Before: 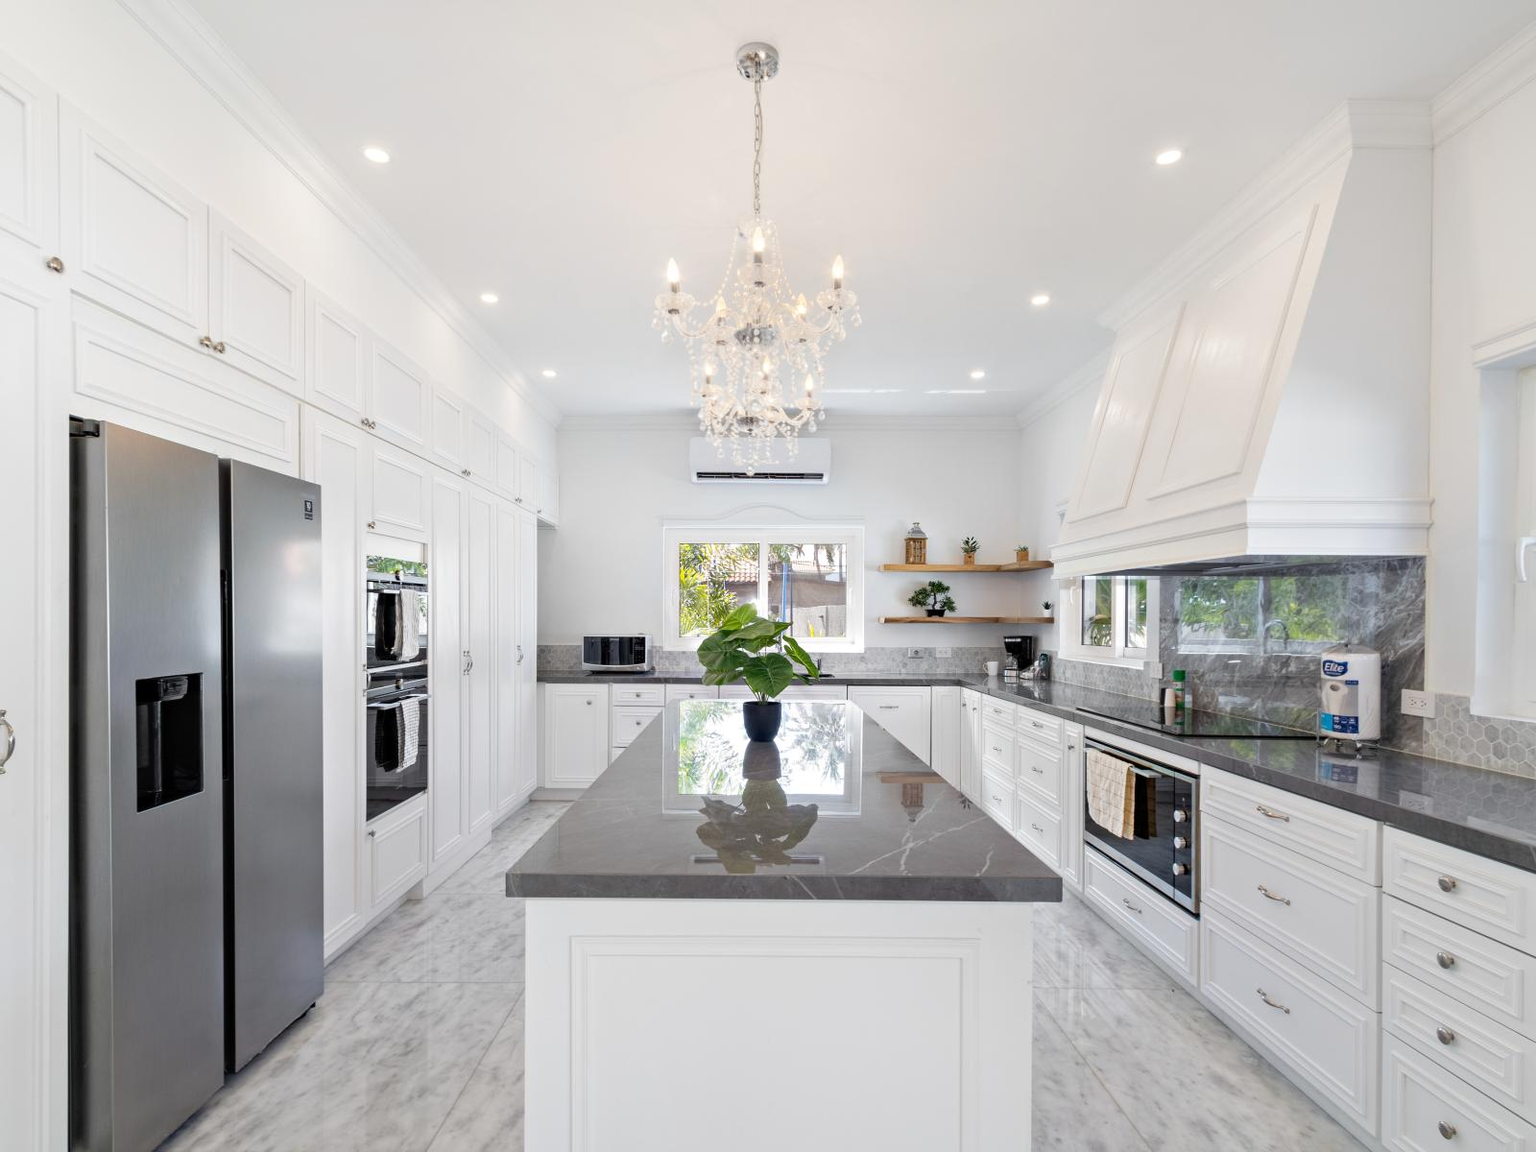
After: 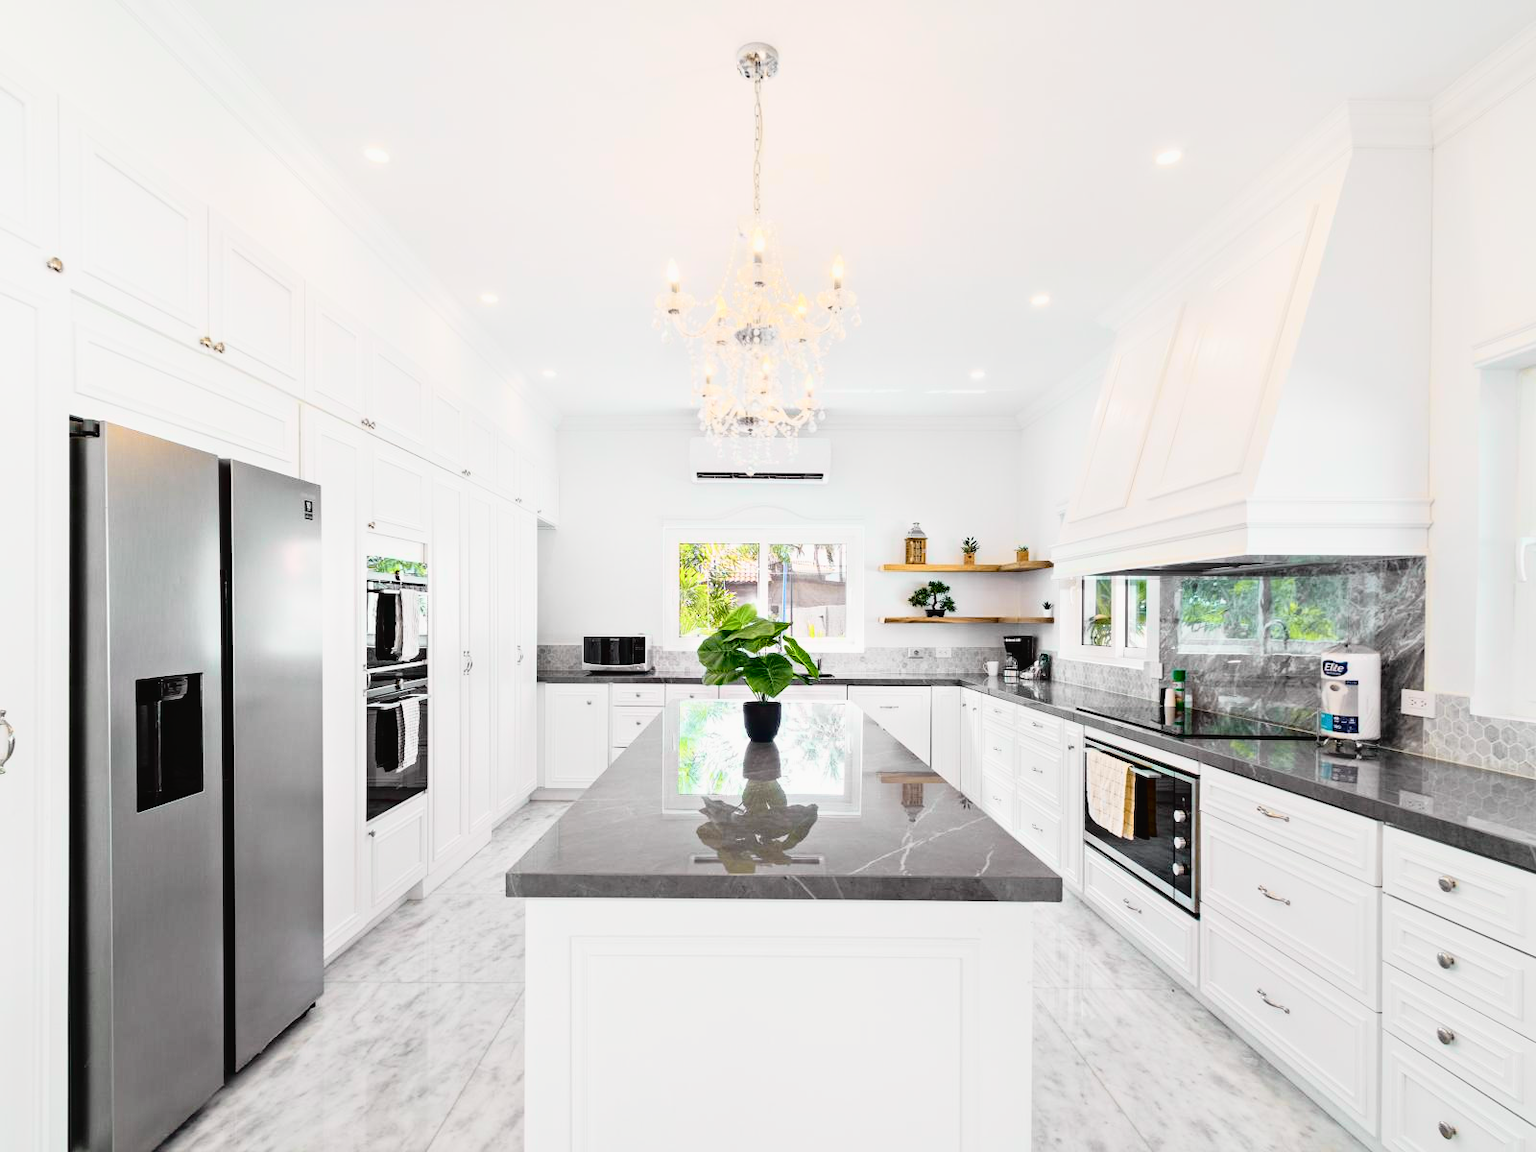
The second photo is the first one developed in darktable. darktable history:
tone curve: curves: ch0 [(0, 0.022) (0.177, 0.086) (0.392, 0.438) (0.704, 0.844) (0.858, 0.938) (1, 0.981)]; ch1 [(0, 0) (0.402, 0.36) (0.476, 0.456) (0.498, 0.497) (0.518, 0.521) (0.58, 0.598) (0.619, 0.65) (0.692, 0.737) (1, 1)]; ch2 [(0, 0) (0.415, 0.438) (0.483, 0.499) (0.503, 0.503) (0.526, 0.532) (0.563, 0.604) (0.626, 0.697) (0.699, 0.753) (0.997, 0.858)], color space Lab, independent channels, preserve colors none
